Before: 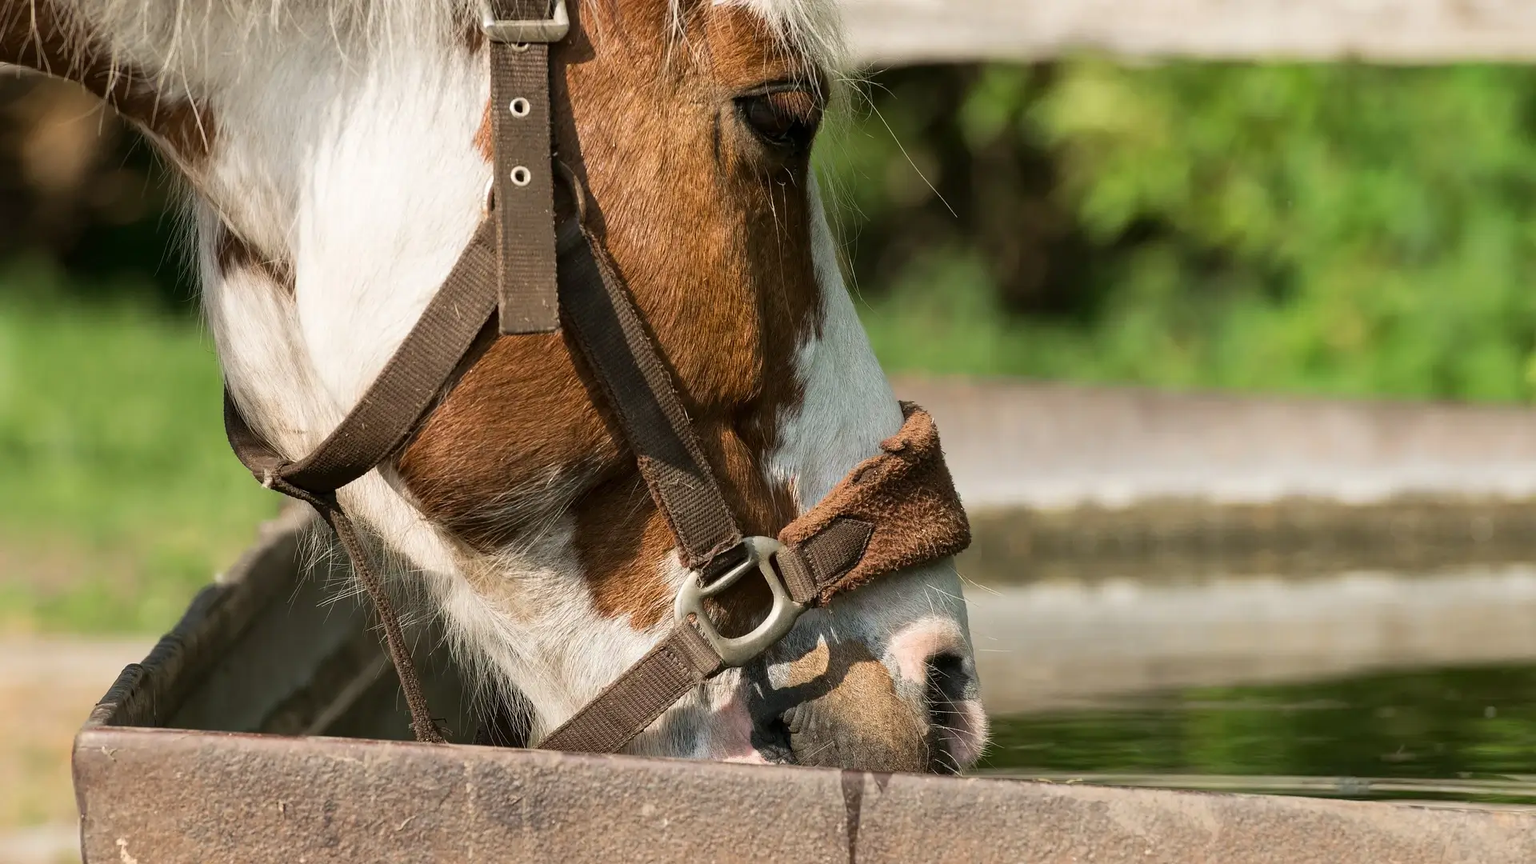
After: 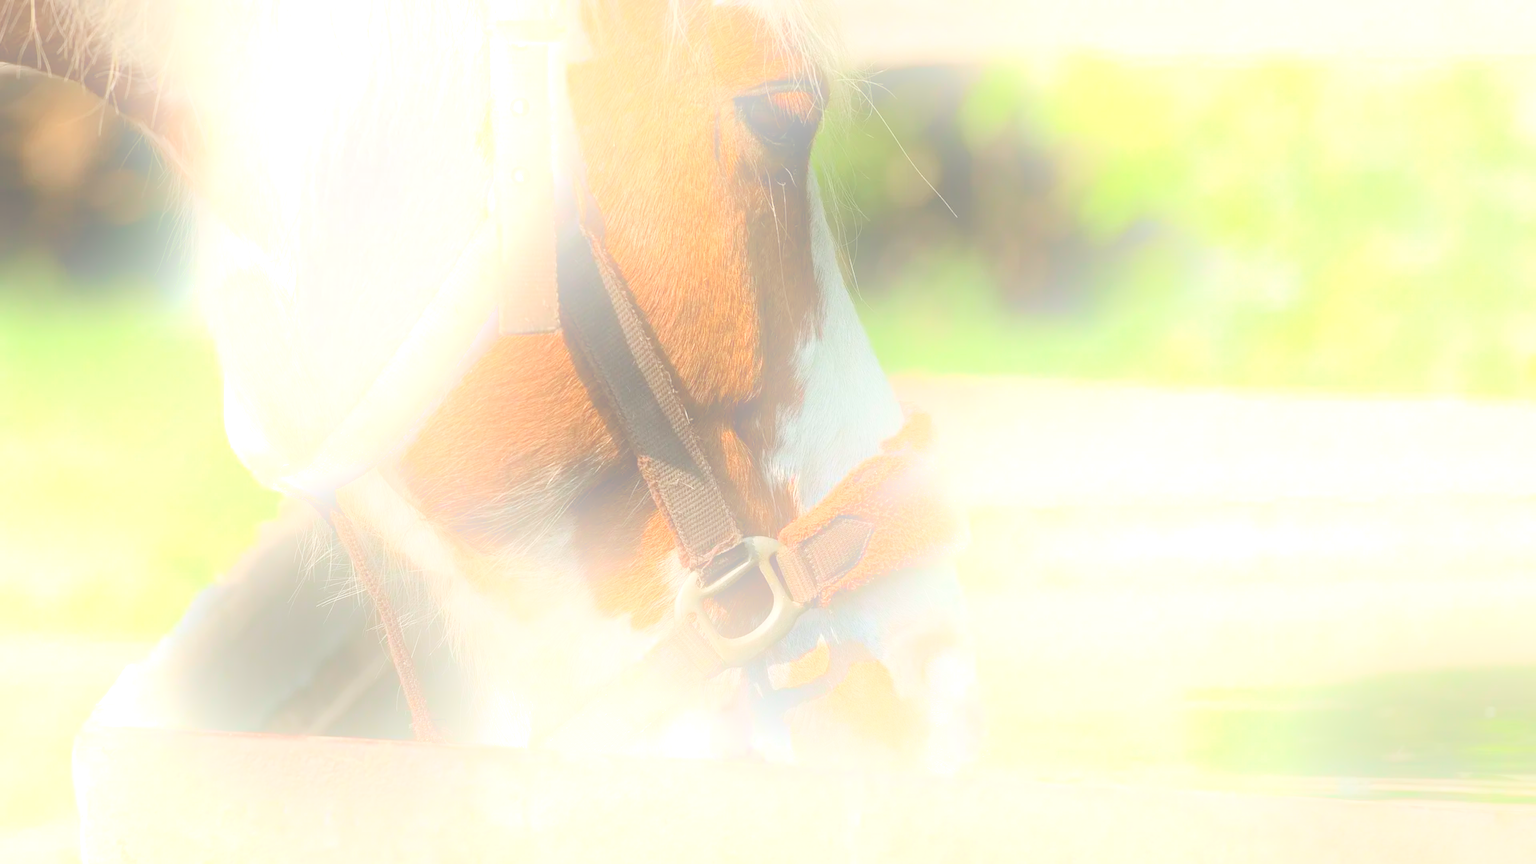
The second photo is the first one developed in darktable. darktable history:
exposure: exposure 0.15 EV, compensate highlight preservation false
bloom: size 25%, threshold 5%, strength 90%
